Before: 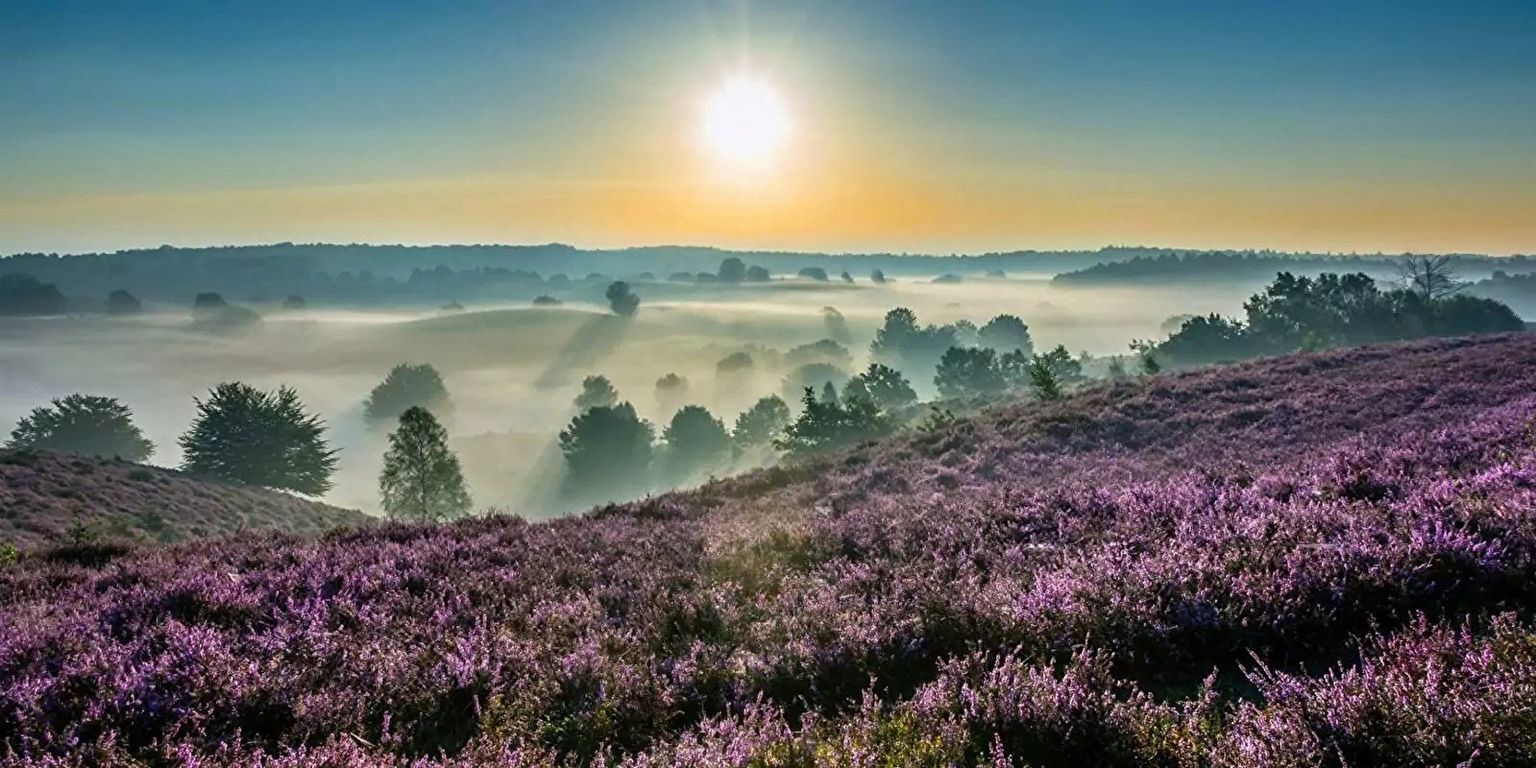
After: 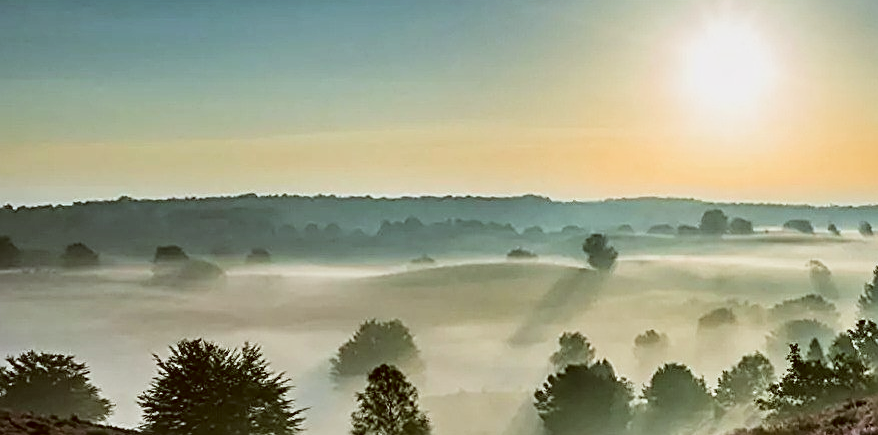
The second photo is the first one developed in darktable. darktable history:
crop and rotate: left 3.023%, top 7.584%, right 42.018%, bottom 37.989%
color correction: highlights a* -0.445, highlights b* 0.171, shadows a* 4.93, shadows b* 20.09
sharpen: on, module defaults
filmic rgb: black relative exposure -8.01 EV, white relative exposure 4.02 EV, hardness 4.17, contrast 1.381, add noise in highlights 0.001, preserve chrominance luminance Y, color science v3 (2019), use custom middle-gray values true, contrast in highlights soft
